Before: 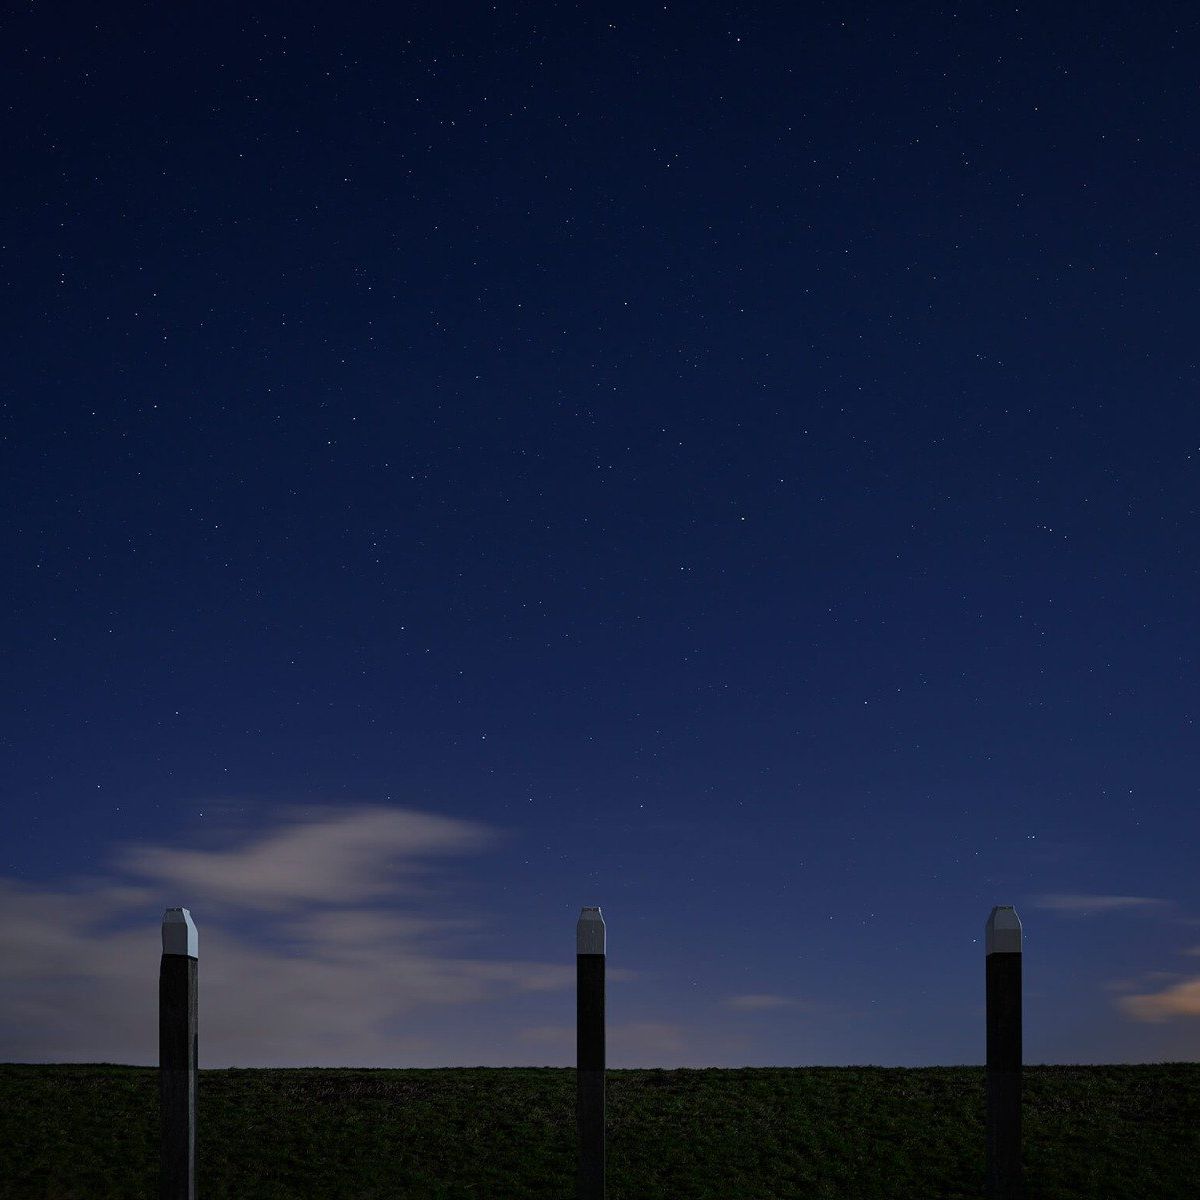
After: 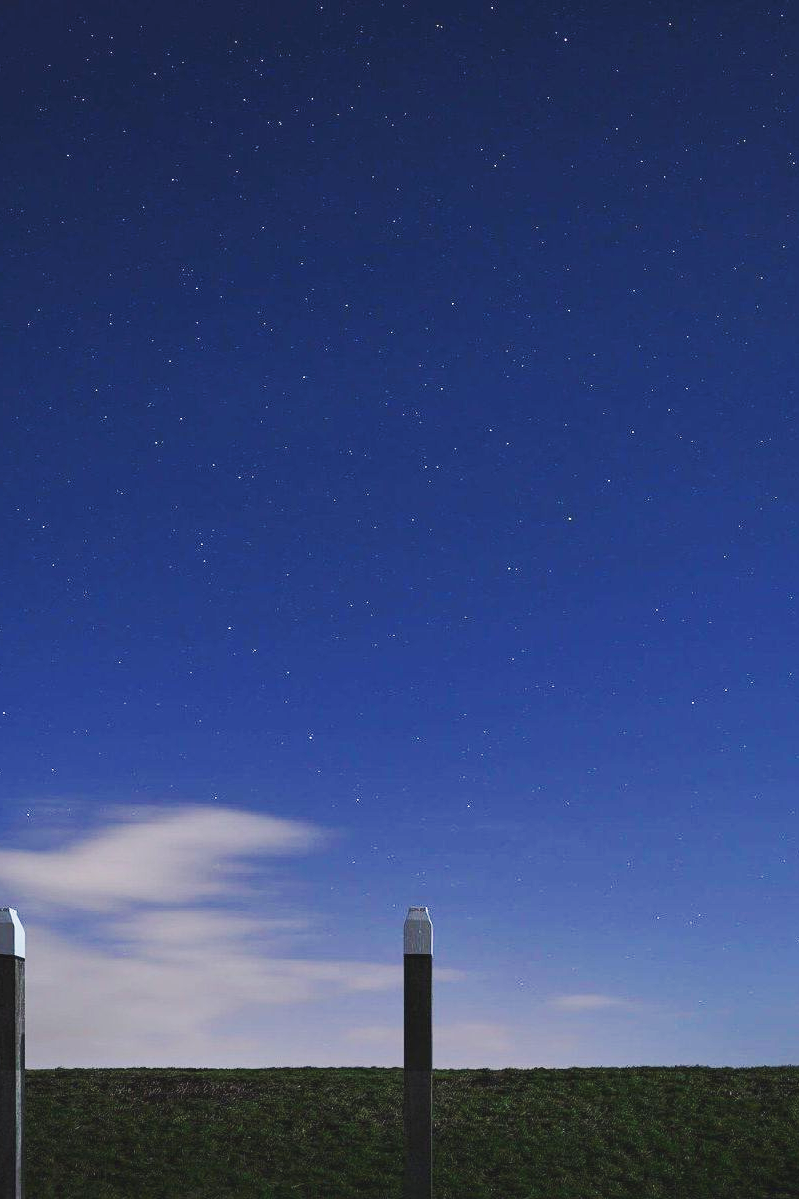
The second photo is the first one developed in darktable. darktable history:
exposure: black level correction 0, exposure 0.7 EV, compensate exposure bias true, compensate highlight preservation false
crop and rotate: left 14.436%, right 18.898%
base curve: curves: ch0 [(0, 0.007) (0.028, 0.063) (0.121, 0.311) (0.46, 0.743) (0.859, 0.957) (1, 1)], preserve colors none
